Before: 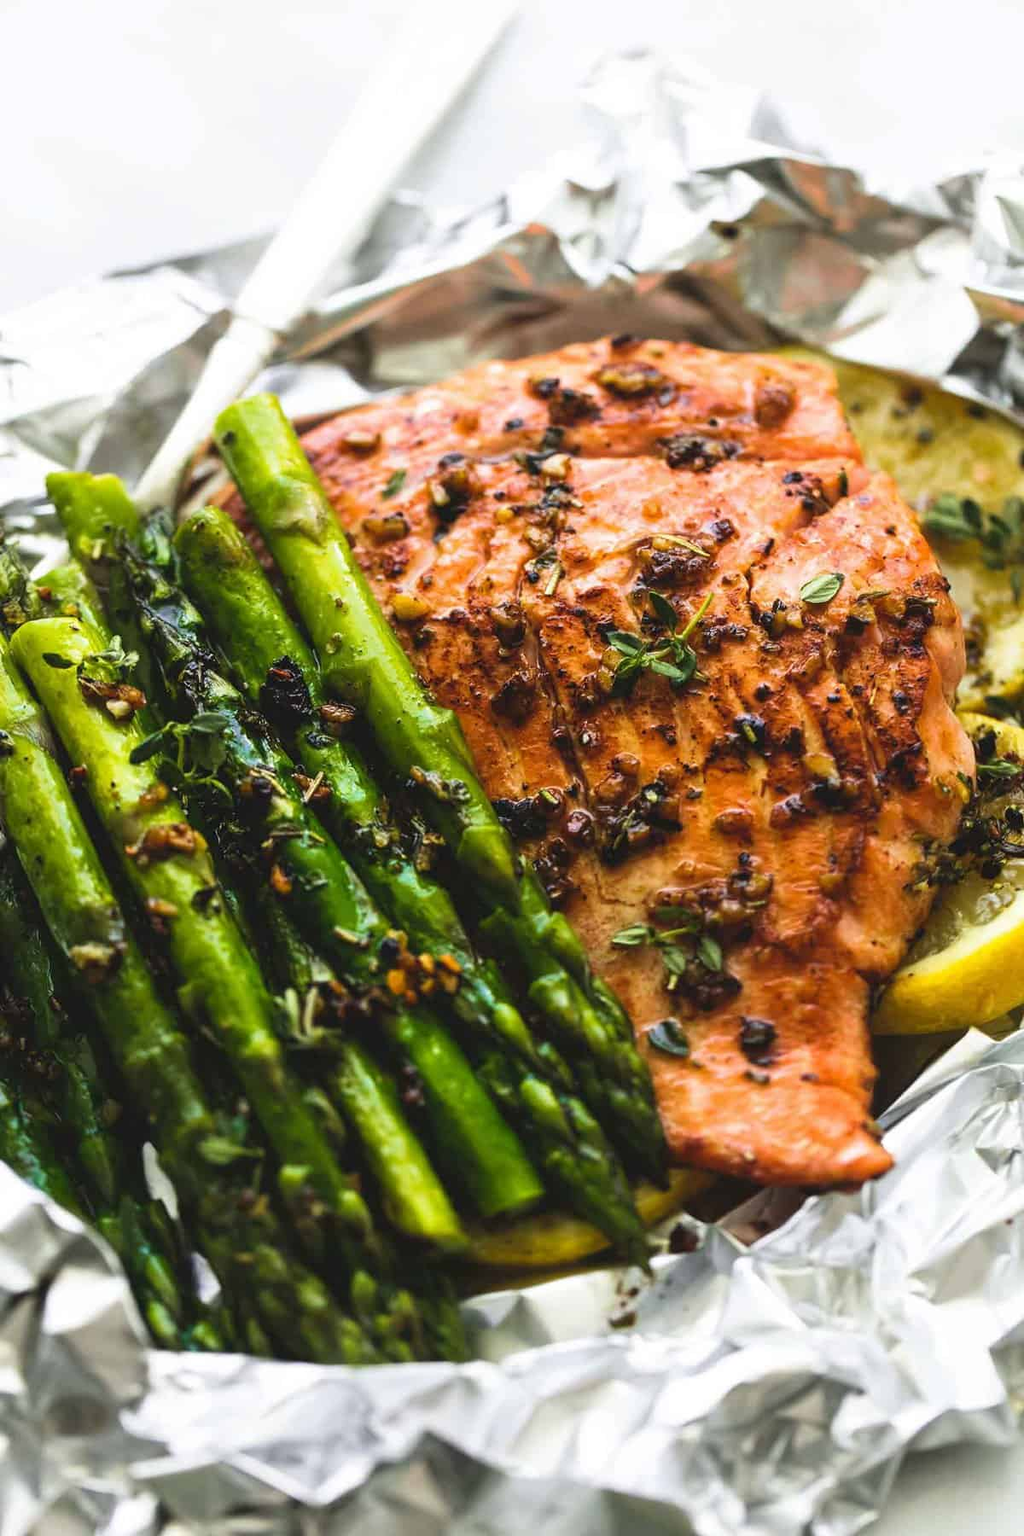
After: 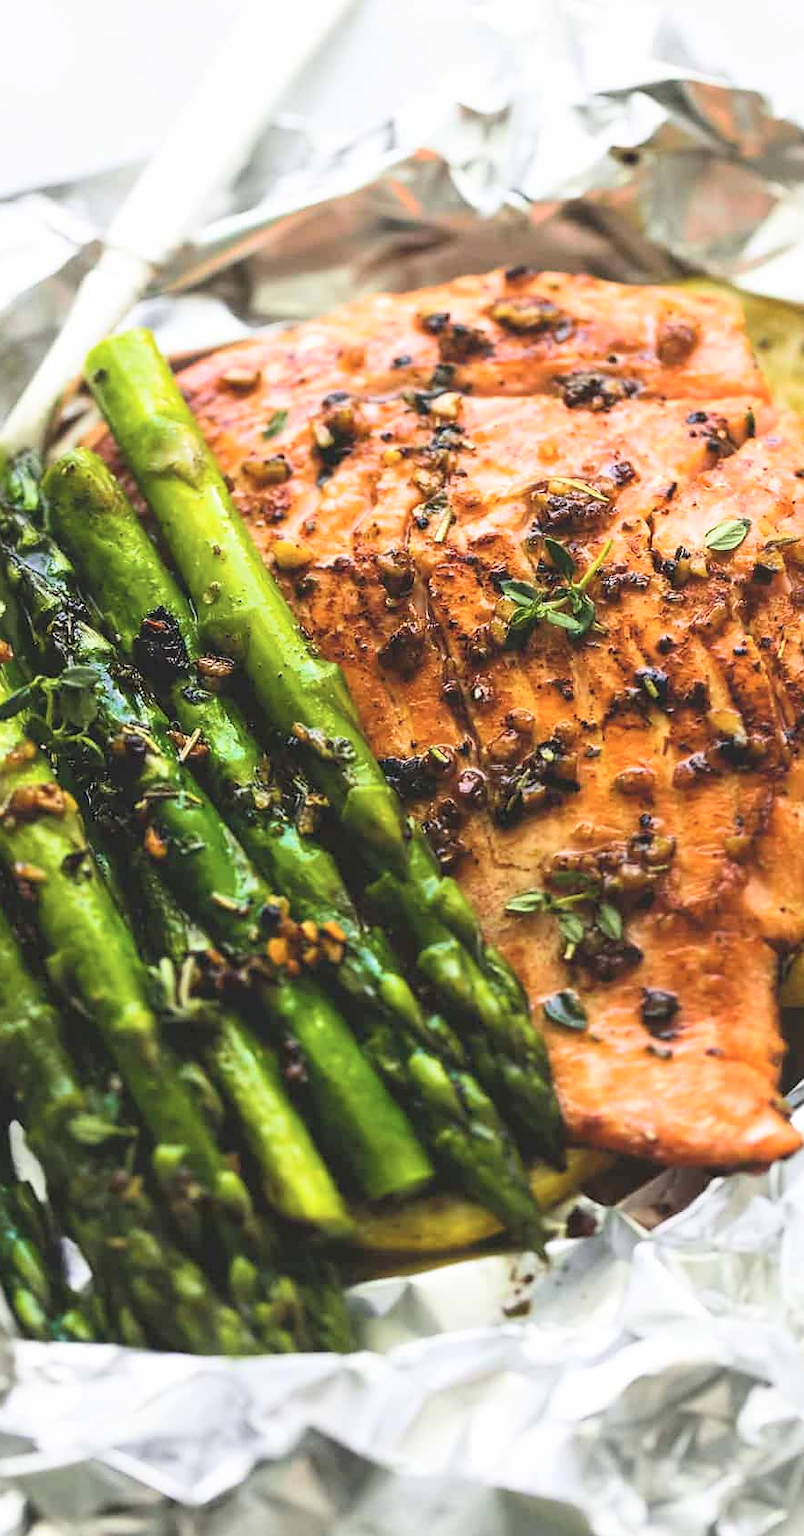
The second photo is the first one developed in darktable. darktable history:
crop and rotate: left 13.113%, top 5.428%, right 12.566%
sharpen: radius 0.991, threshold 0.856
contrast brightness saturation: contrast 0.145, brightness 0.208
